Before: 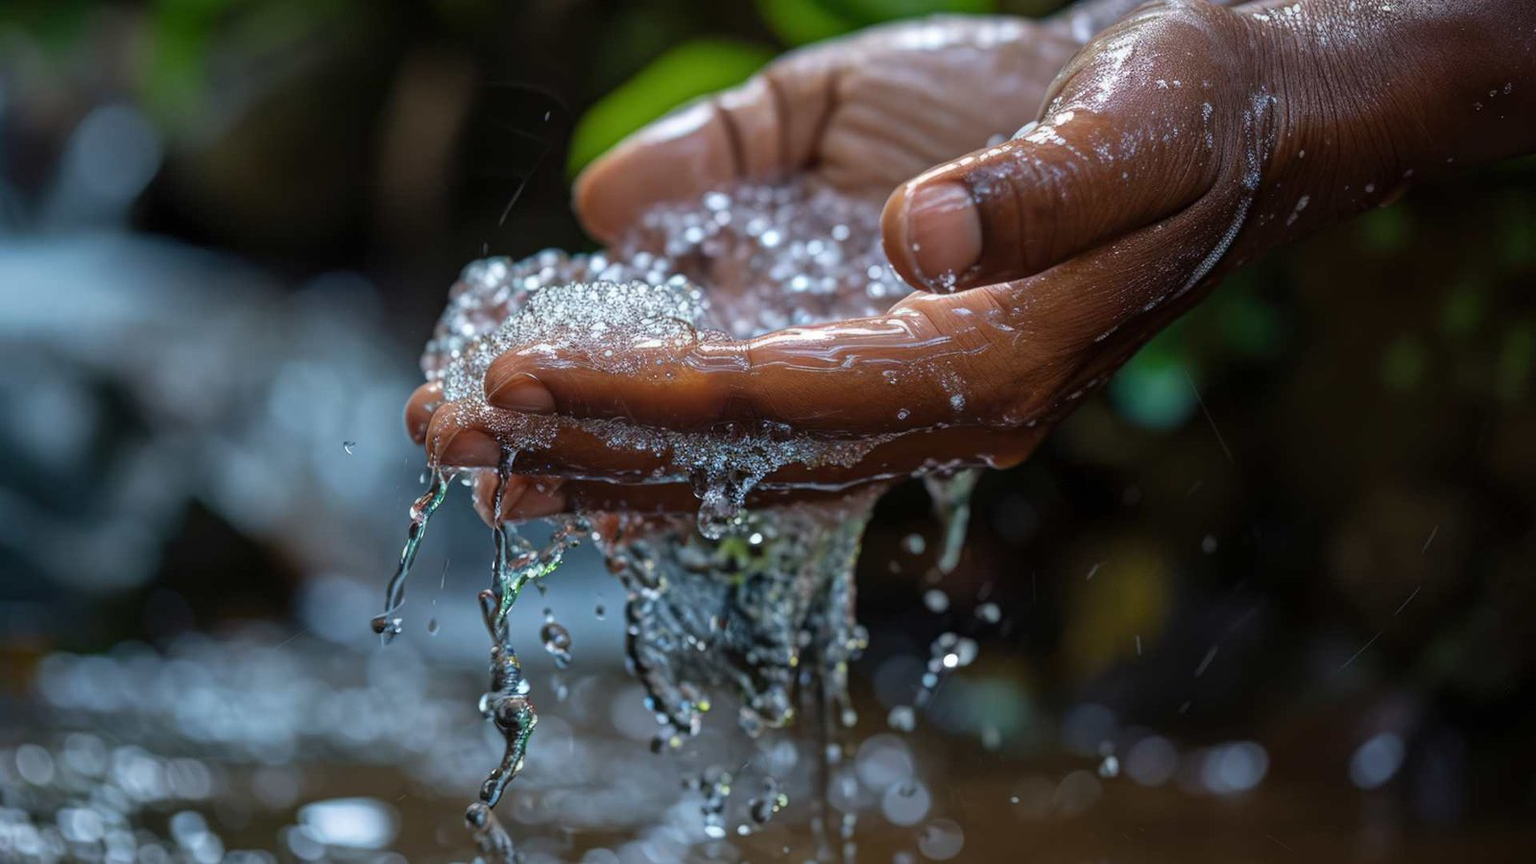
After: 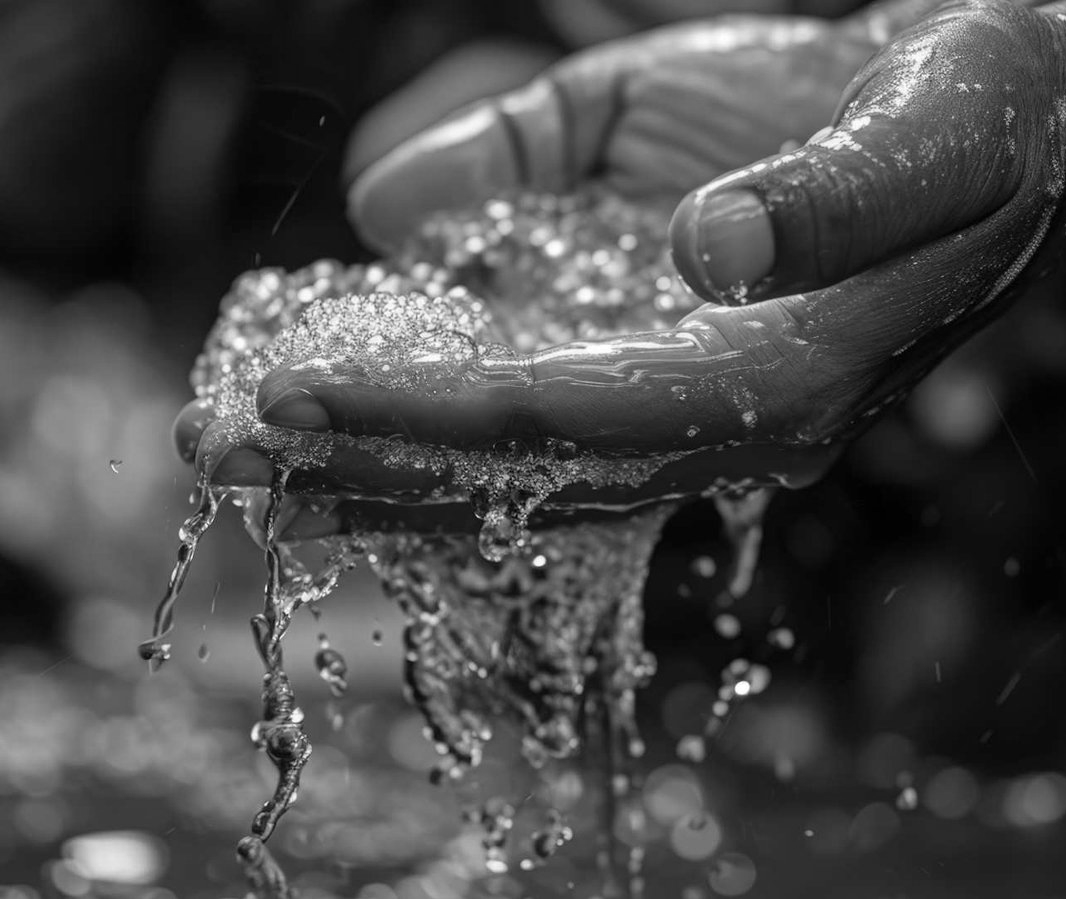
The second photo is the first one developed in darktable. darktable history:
crop and rotate: left 15.546%, right 17.787%
monochrome: on, module defaults
